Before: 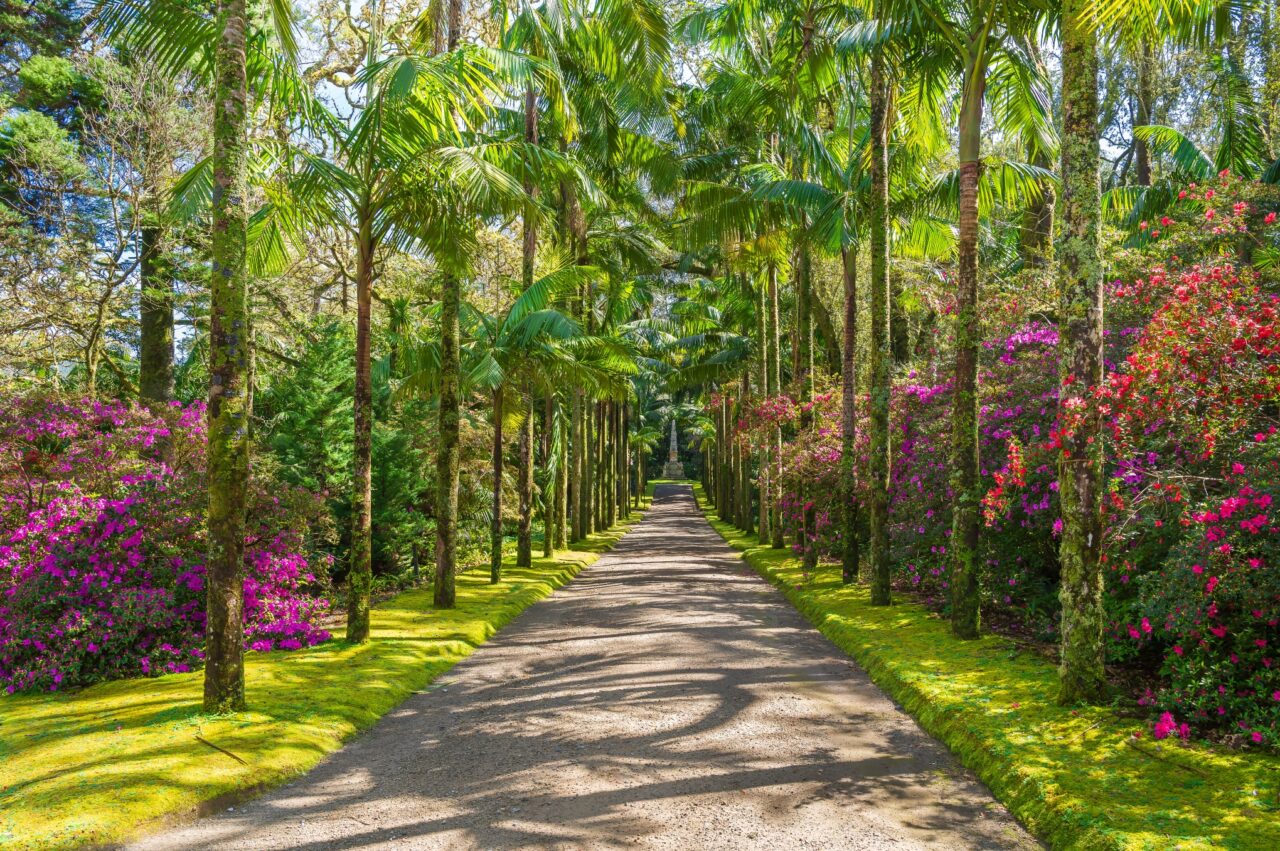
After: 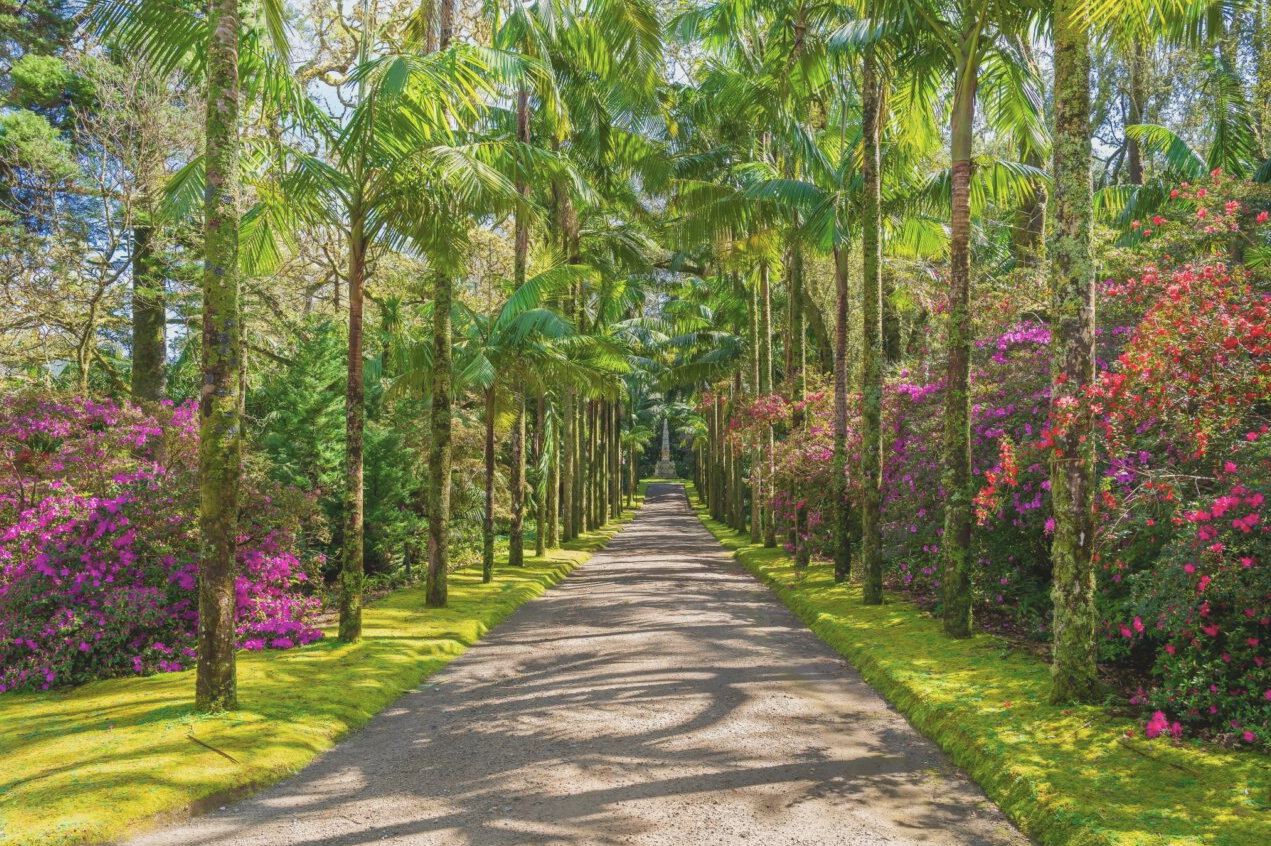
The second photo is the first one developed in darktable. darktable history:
crop and rotate: left 0.654%, top 0.123%, bottom 0.397%
contrast brightness saturation: contrast -0.137, brightness 0.05, saturation -0.118
